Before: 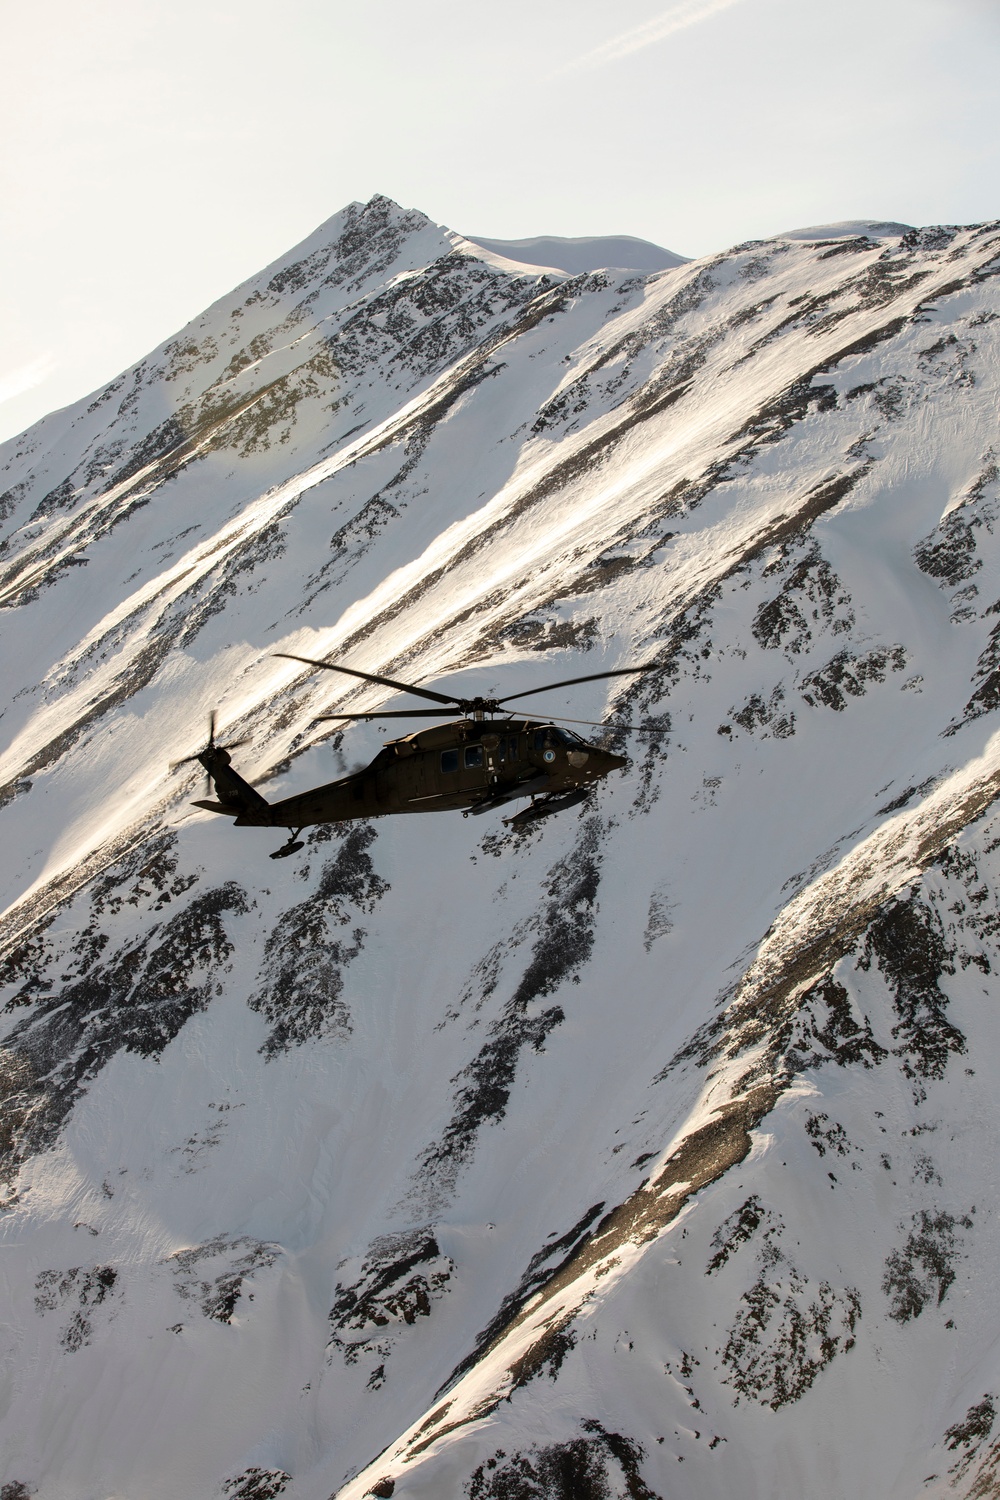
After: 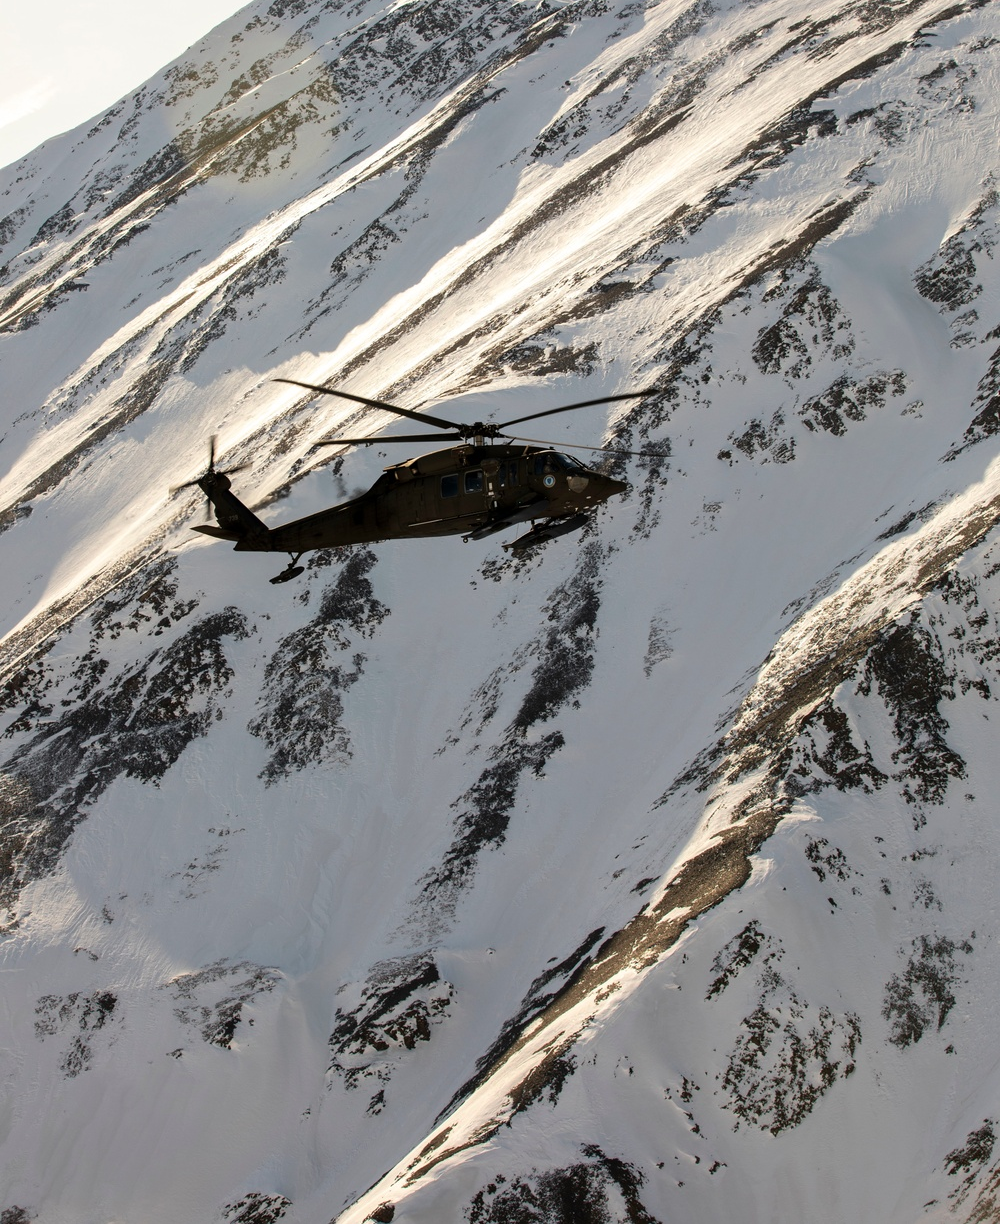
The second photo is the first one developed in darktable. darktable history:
crop and rotate: top 18.352%
